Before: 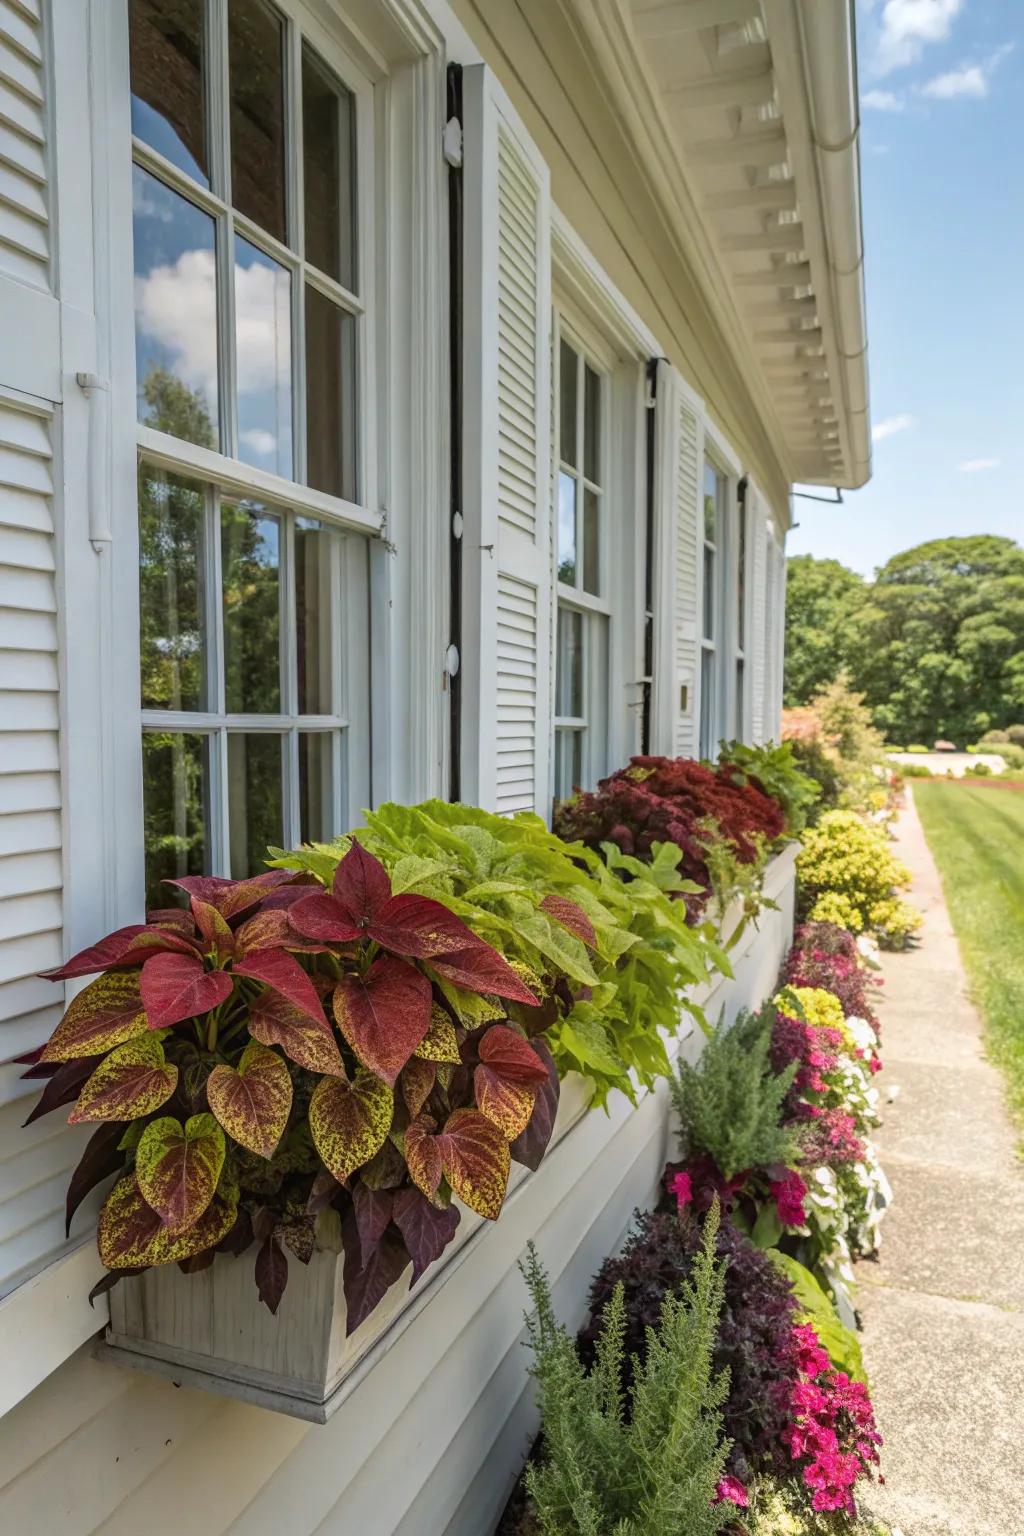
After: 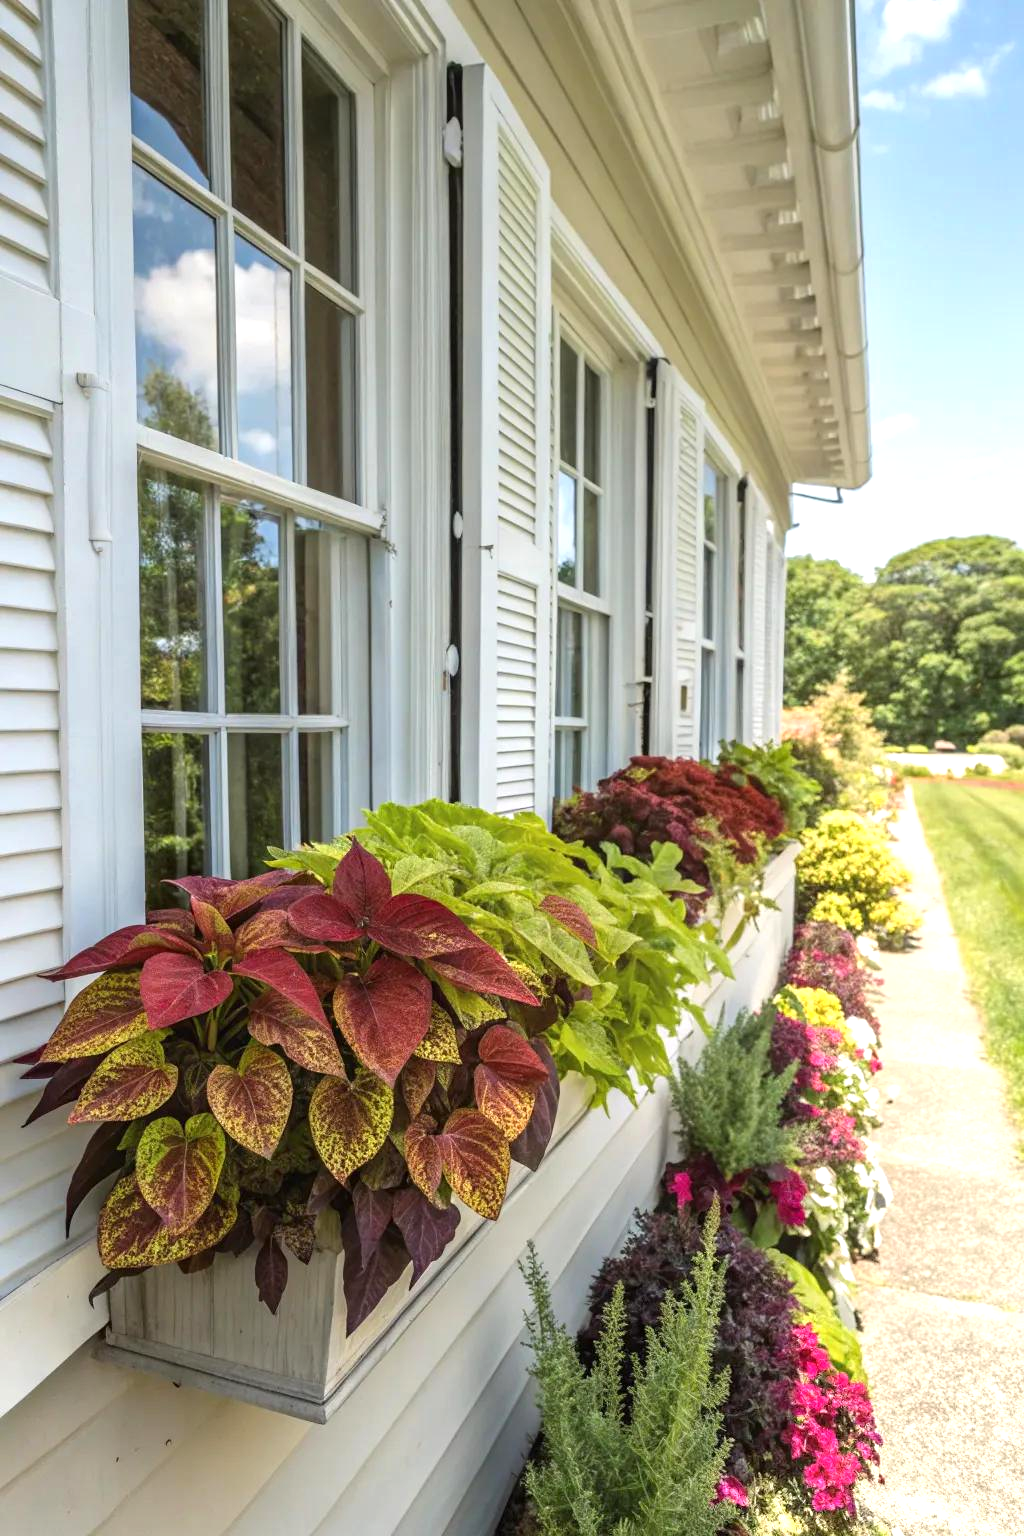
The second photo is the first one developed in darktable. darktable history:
exposure: exposure 0.56 EV, compensate exposure bias true, compensate highlight preservation false
